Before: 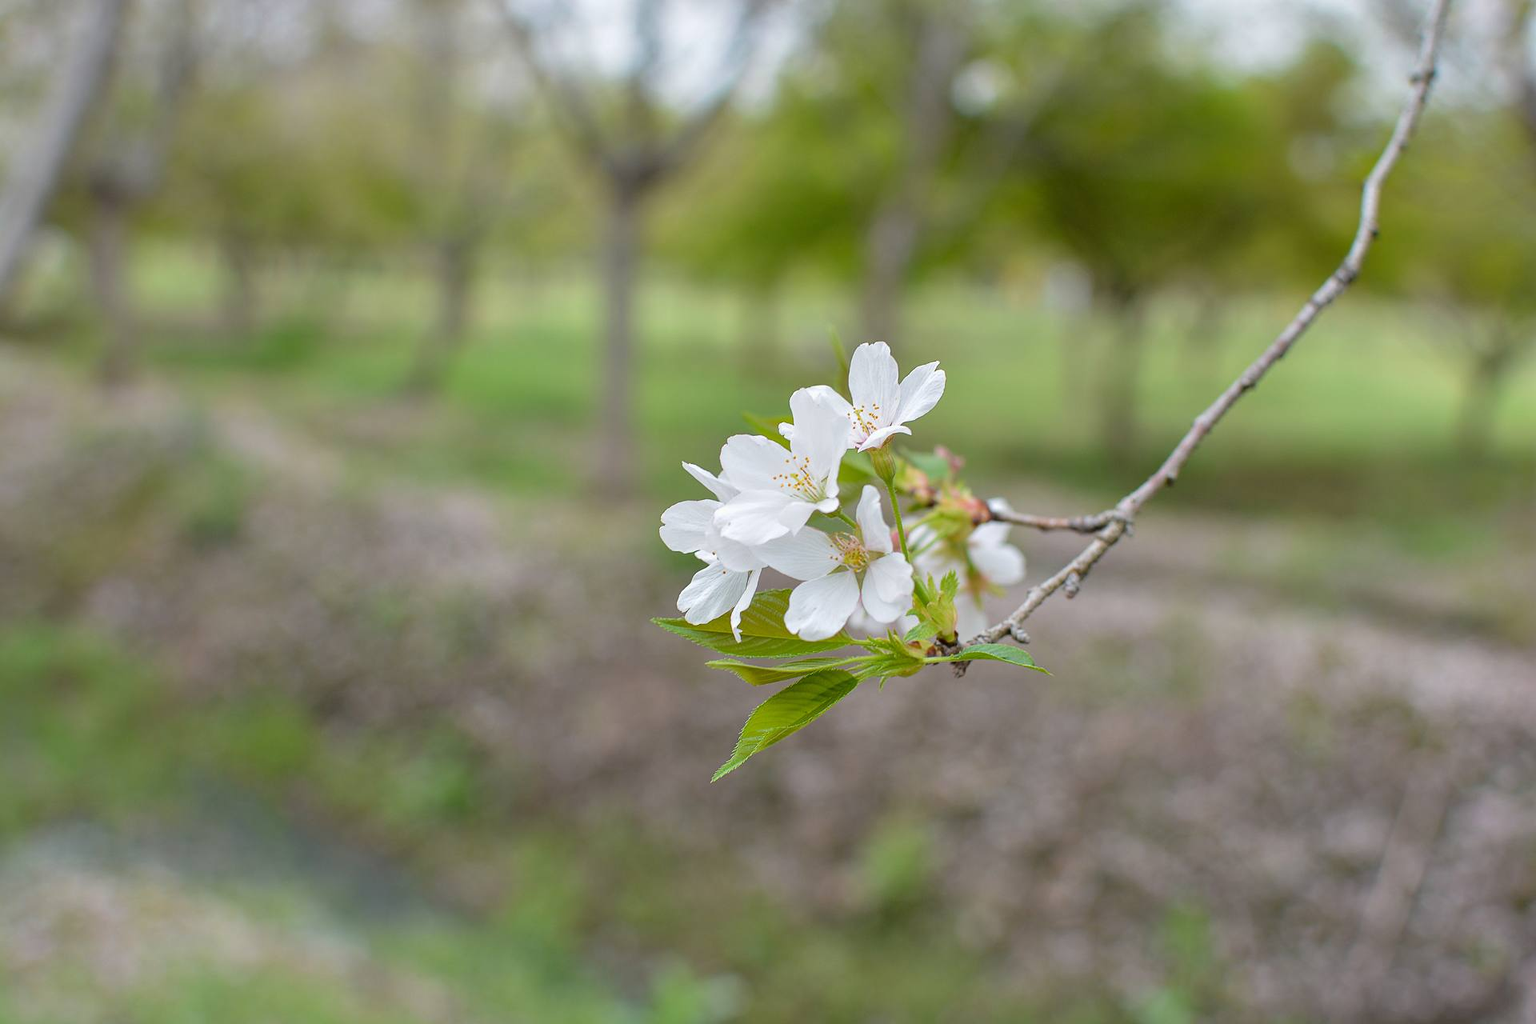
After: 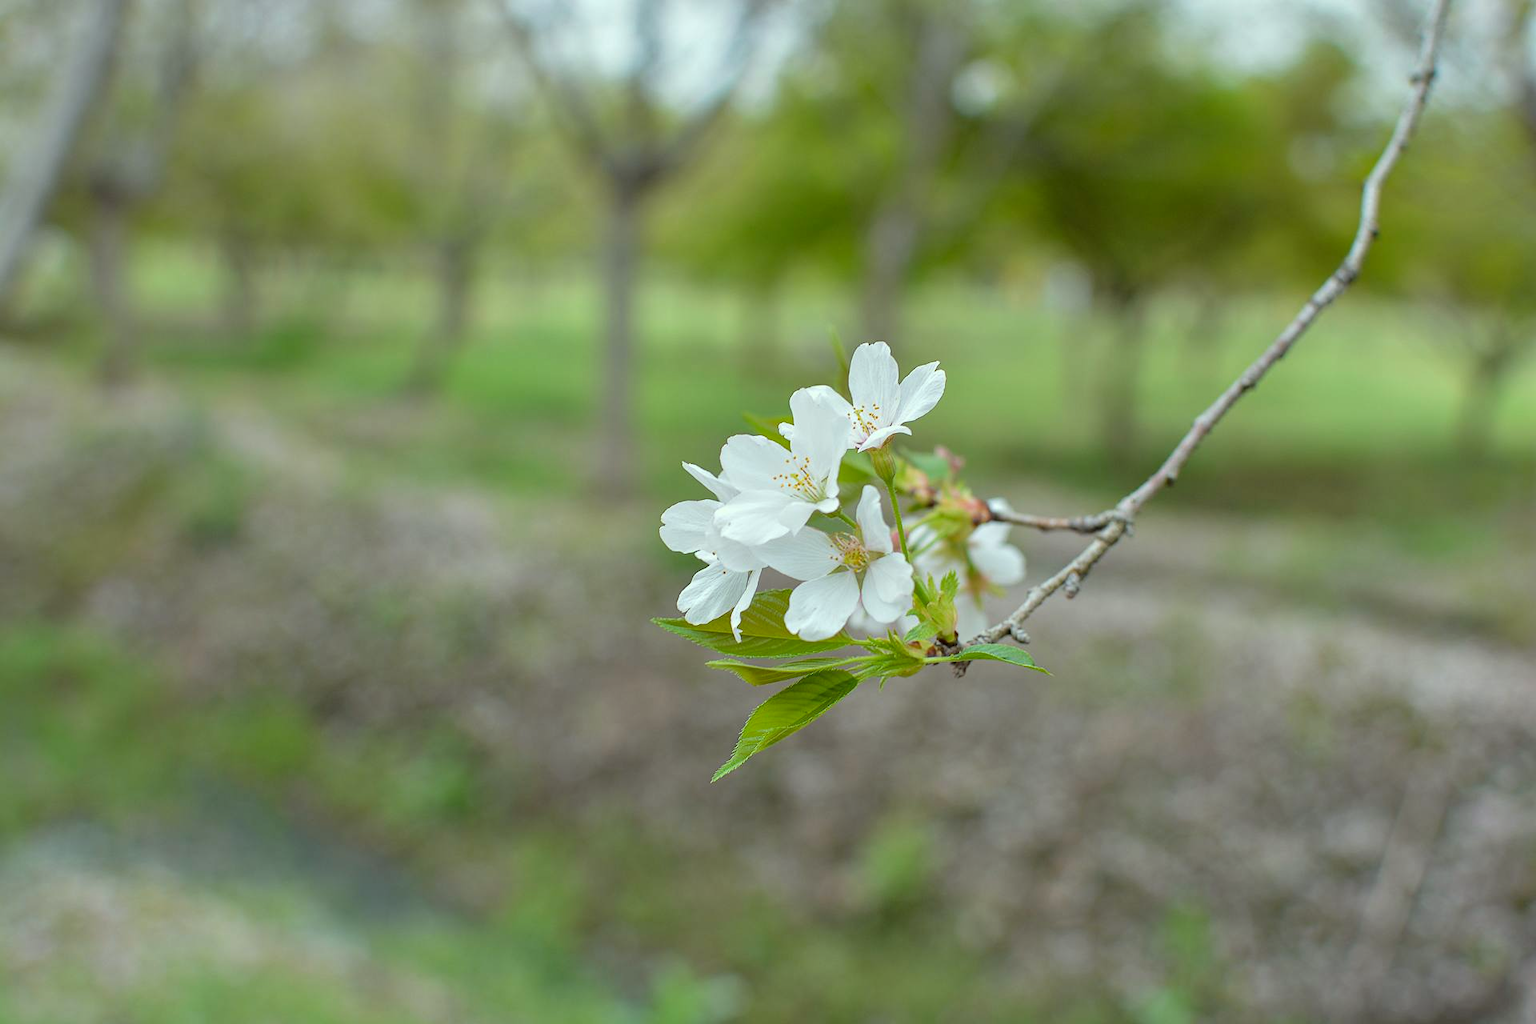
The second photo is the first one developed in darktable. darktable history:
color correction: highlights a* -8.52, highlights b* 3.25
